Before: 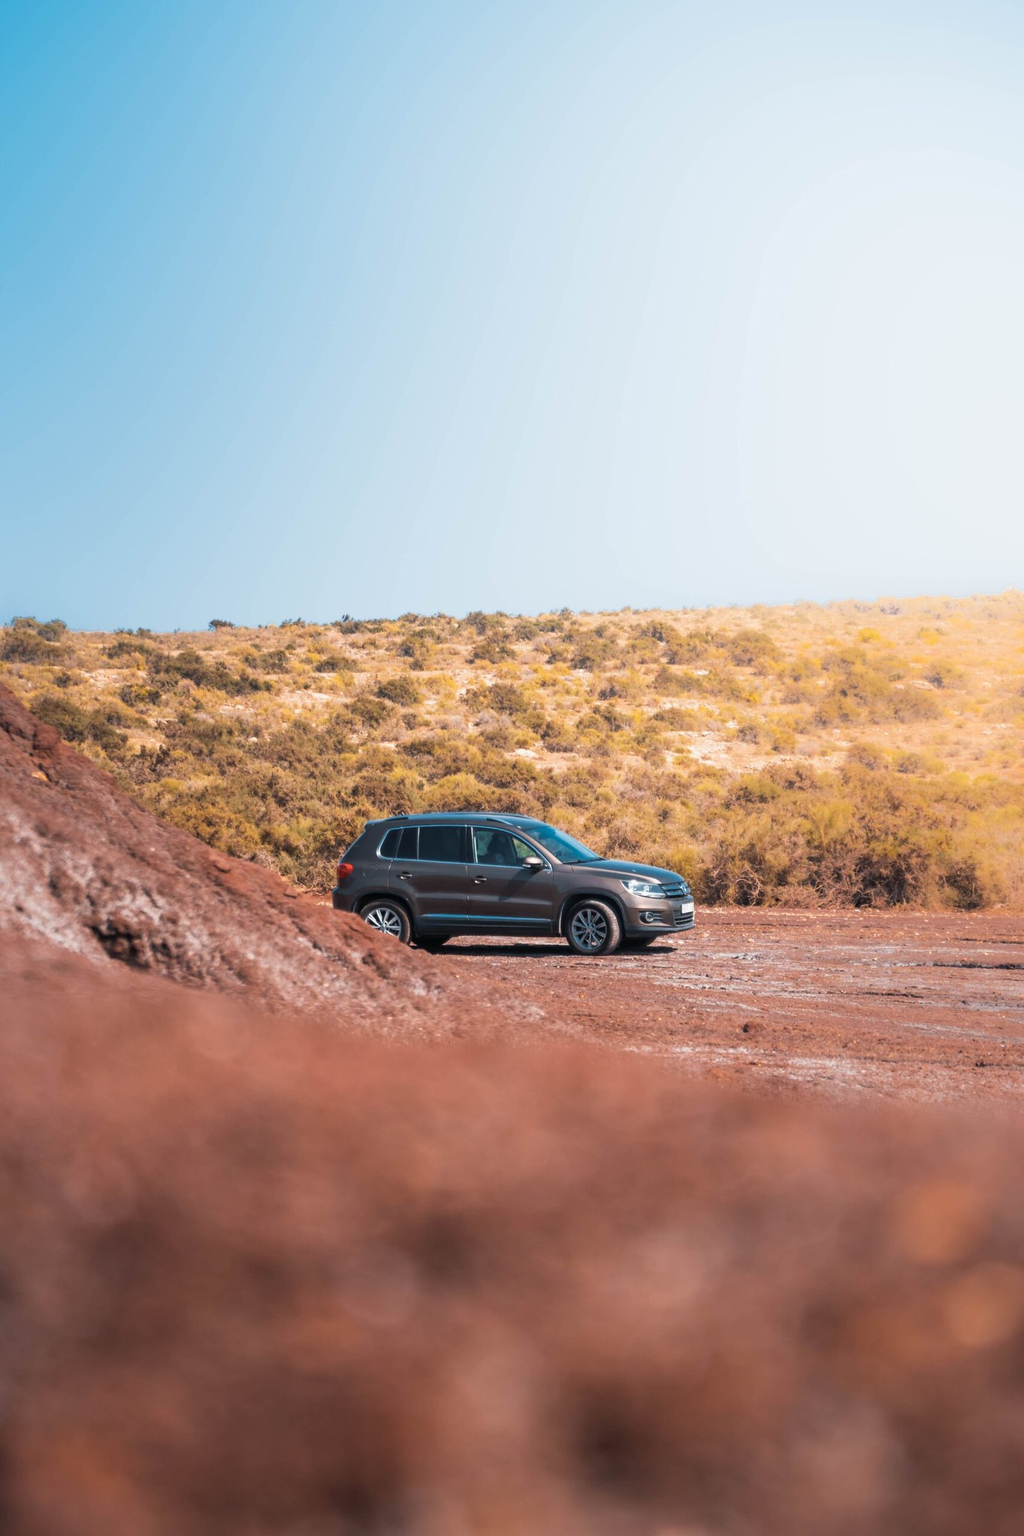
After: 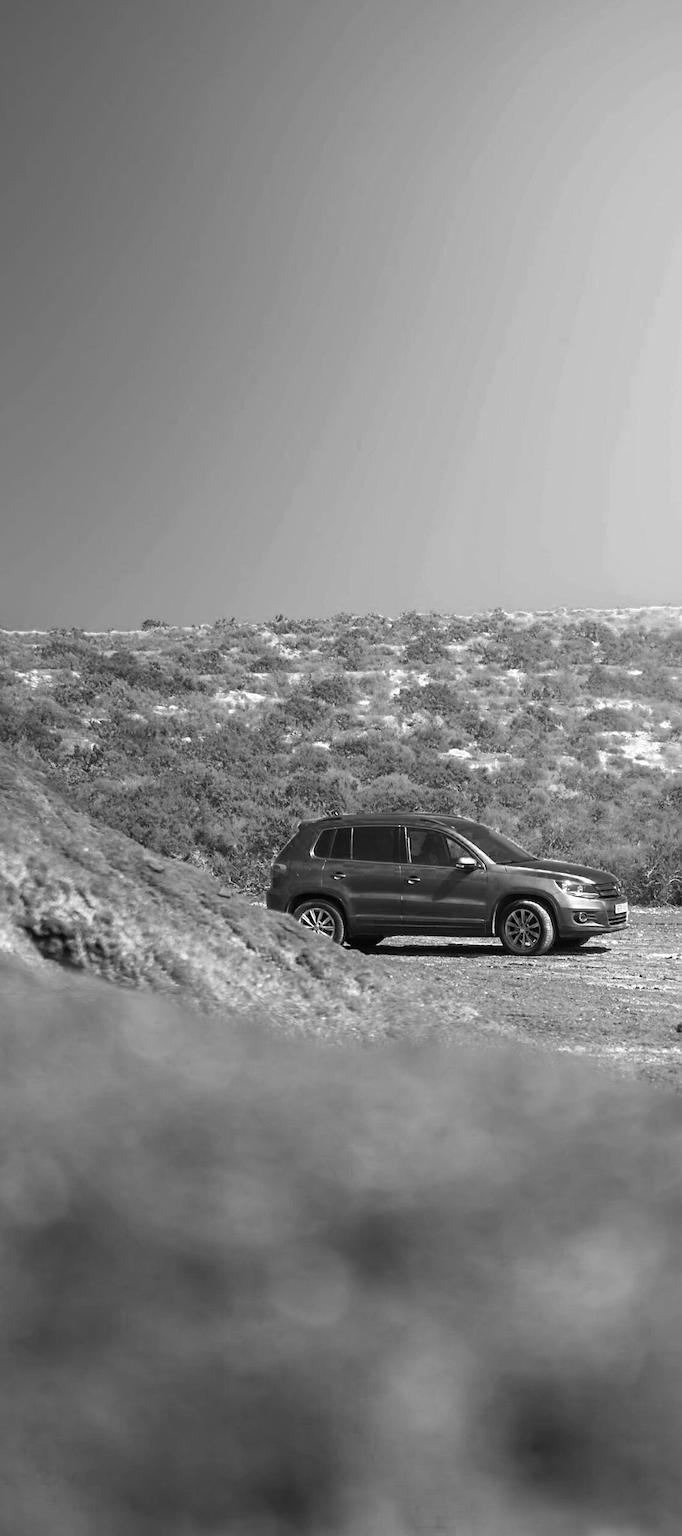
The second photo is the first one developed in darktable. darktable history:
exposure: exposure 0.2 EV, compensate highlight preservation false
crop and rotate: left 6.617%, right 26.717%
color zones: curves: ch0 [(0.002, 0.589) (0.107, 0.484) (0.146, 0.249) (0.217, 0.352) (0.309, 0.525) (0.39, 0.404) (0.455, 0.169) (0.597, 0.055) (0.724, 0.212) (0.775, 0.691) (0.869, 0.571) (1, 0.587)]; ch1 [(0, 0) (0.143, 0) (0.286, 0) (0.429, 0) (0.571, 0) (0.714, 0) (0.857, 0)]
sharpen: radius 1.864, amount 0.398, threshold 1.271
white balance: red 0.926, green 1.003, blue 1.133
velvia: on, module defaults
